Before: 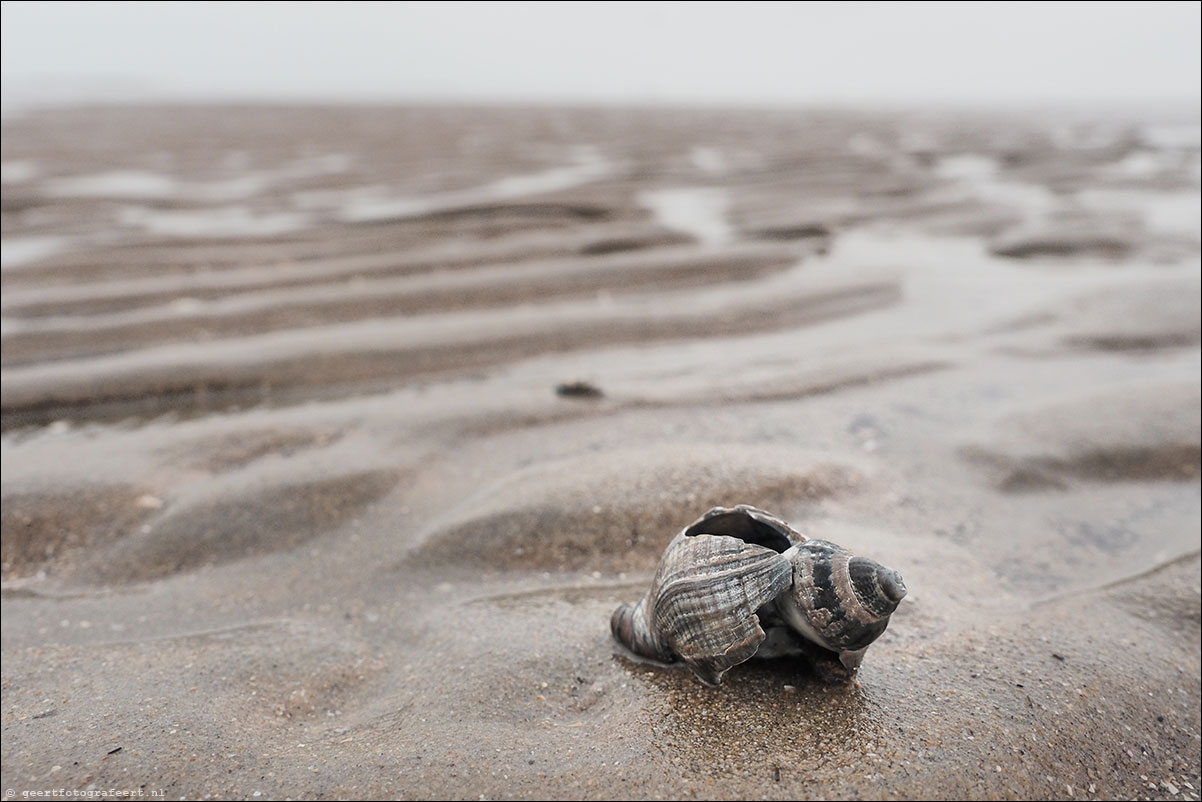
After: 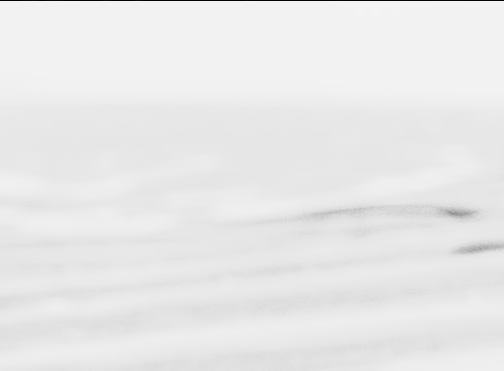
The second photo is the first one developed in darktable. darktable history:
white balance: red 1.009, blue 1.027
exposure: exposure 1.5 EV, compensate highlight preservation false
crop and rotate: left 10.817%, top 0.062%, right 47.194%, bottom 53.626%
color balance rgb: perceptual saturation grading › global saturation 20%, global vibrance 20%
monochrome: a 26.22, b 42.67, size 0.8
contrast brightness saturation: contrast 0.53, brightness 0.47, saturation -1
